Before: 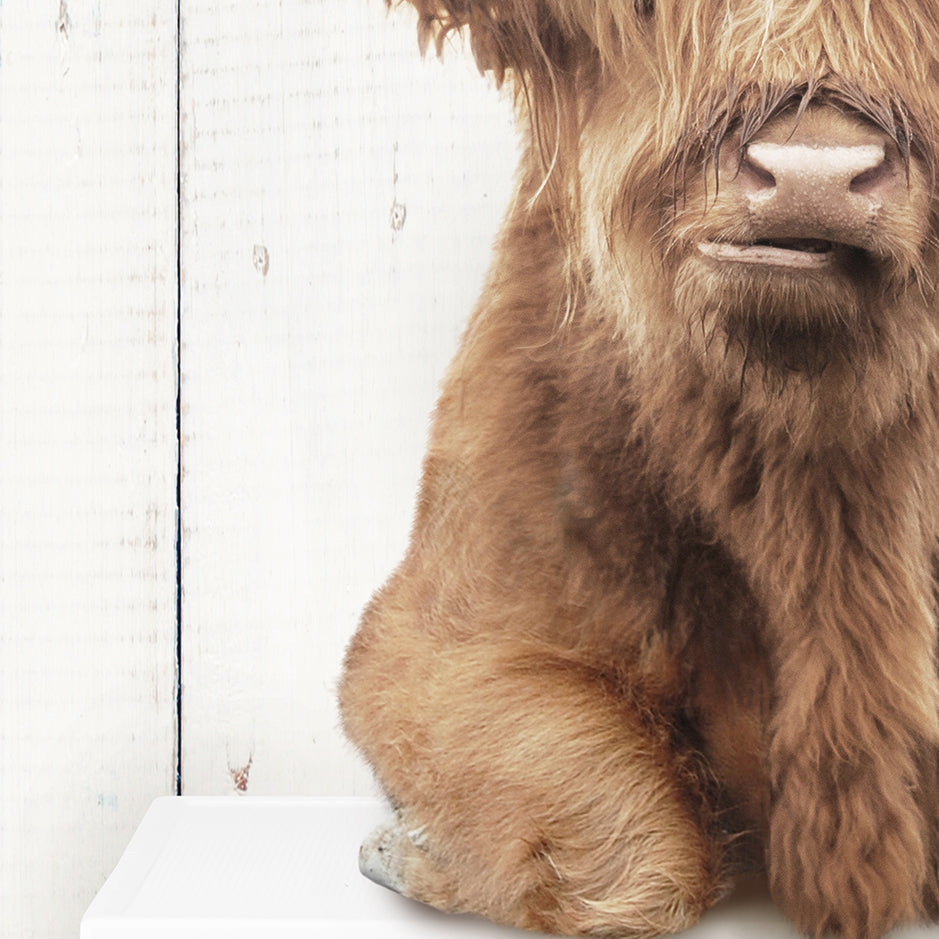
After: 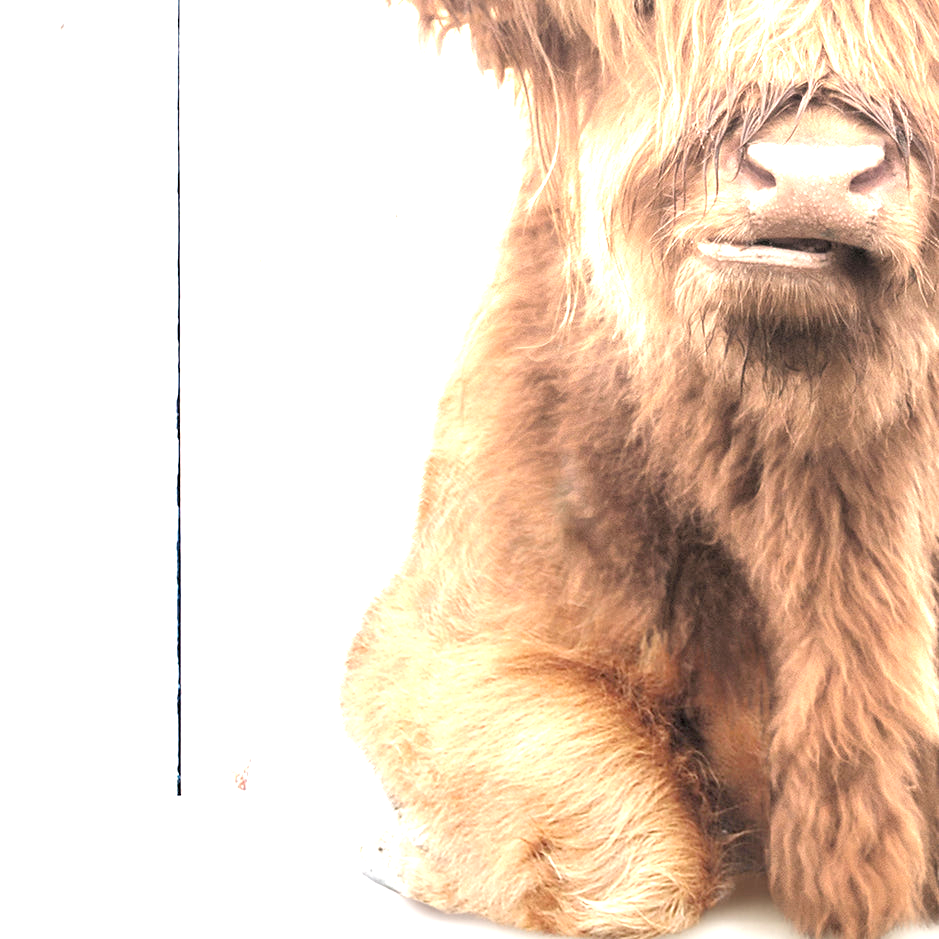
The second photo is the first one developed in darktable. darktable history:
exposure: exposure 1.223 EV, compensate highlight preservation false
rgb levels: levels [[0.013, 0.434, 0.89], [0, 0.5, 1], [0, 0.5, 1]]
